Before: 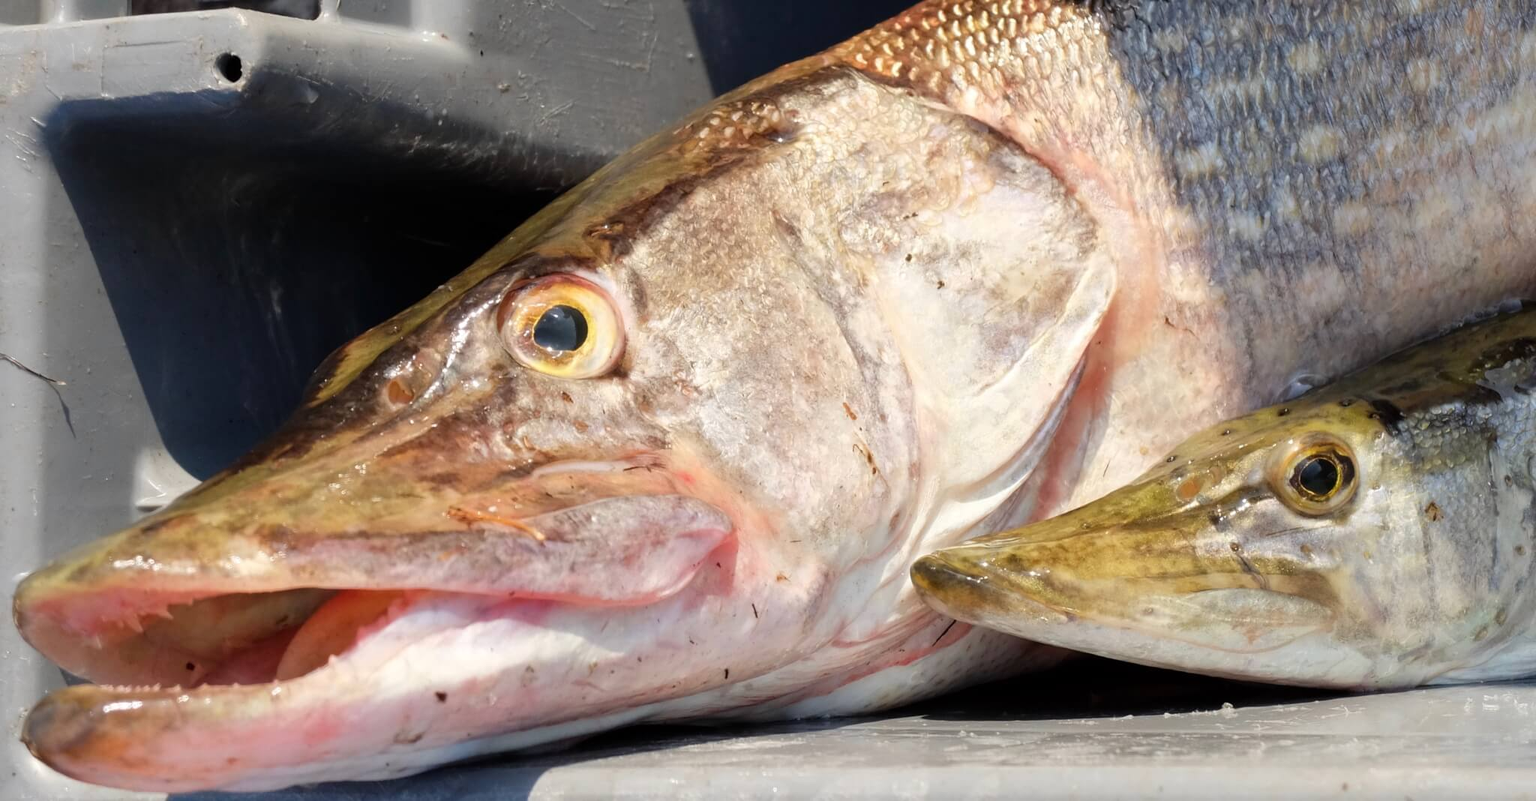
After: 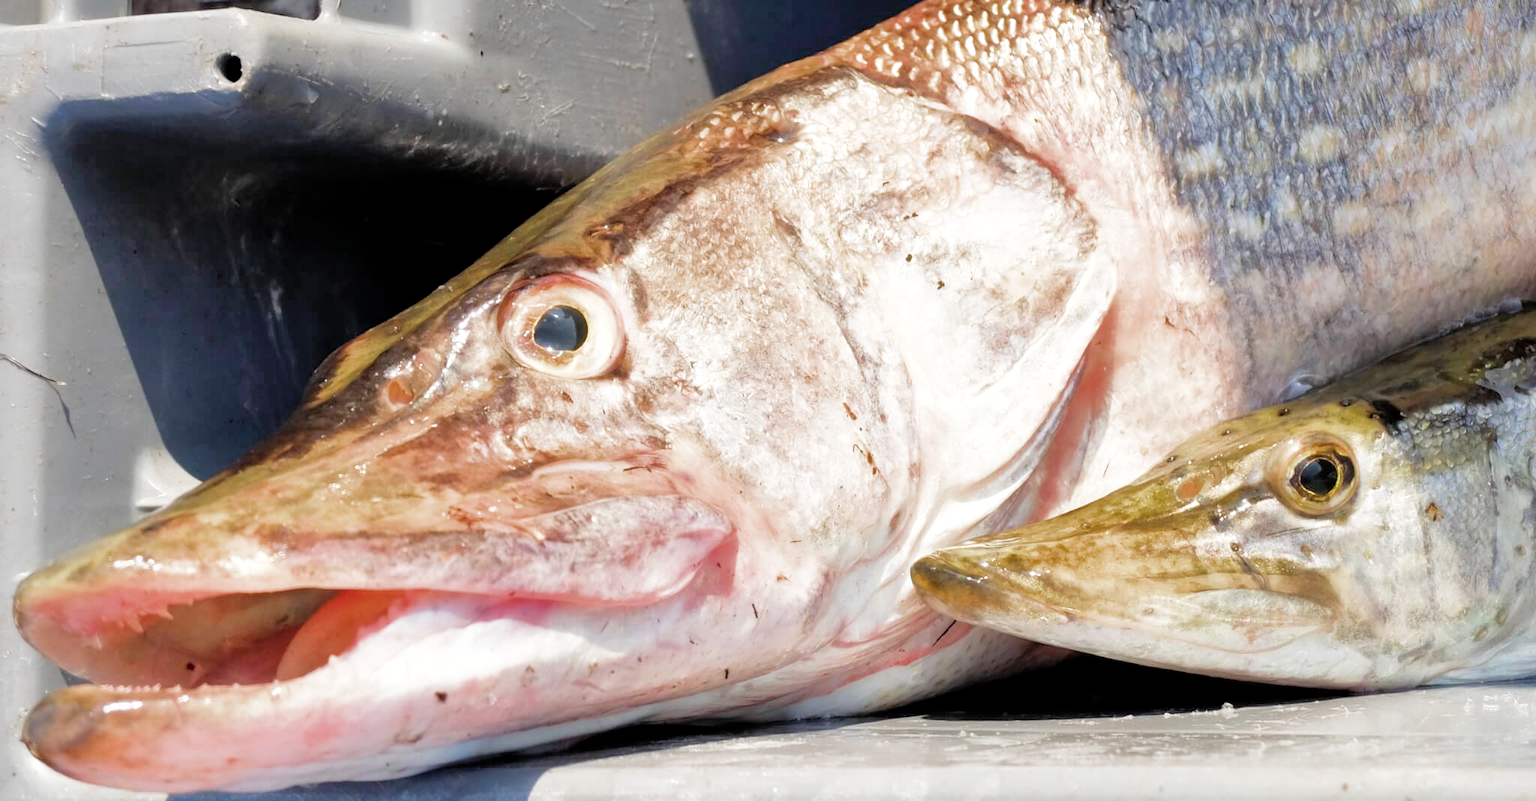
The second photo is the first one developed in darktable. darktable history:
filmic rgb: middle gray luminance 9.23%, black relative exposure -10.55 EV, white relative exposure 3.45 EV, threshold 6 EV, target black luminance 0%, hardness 5.98, latitude 59.69%, contrast 1.087, highlights saturation mix 5%, shadows ↔ highlights balance 29.23%, add noise in highlights 0, color science v3 (2019), use custom middle-gray values true, iterations of high-quality reconstruction 0, contrast in highlights soft, enable highlight reconstruction true
shadows and highlights: on, module defaults
